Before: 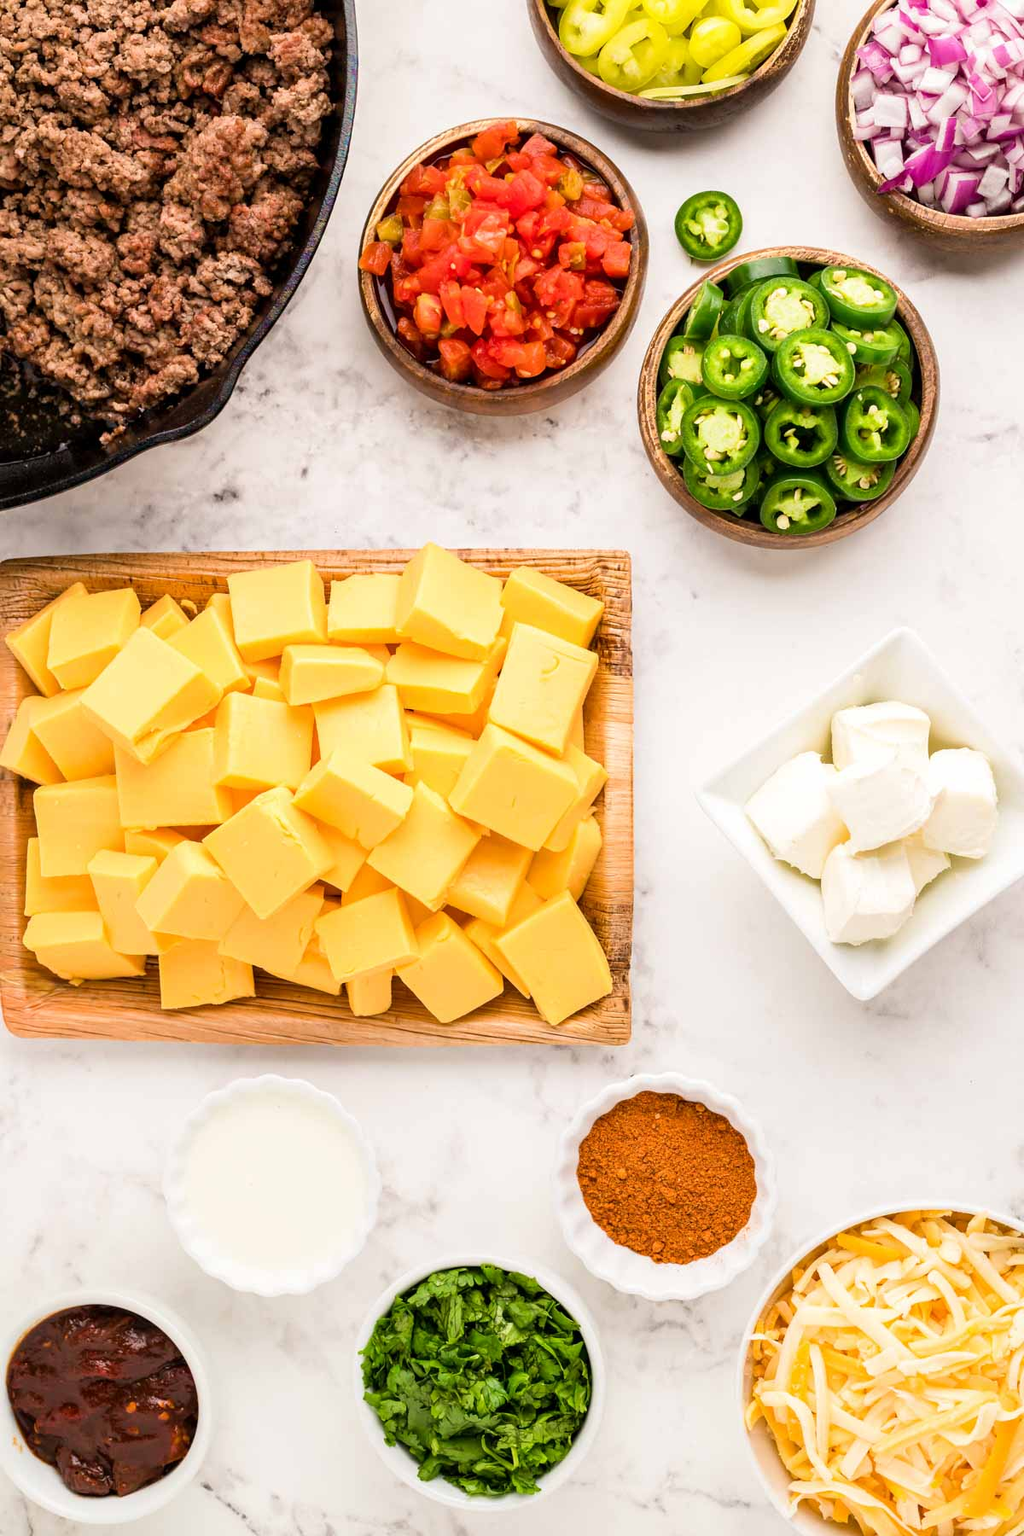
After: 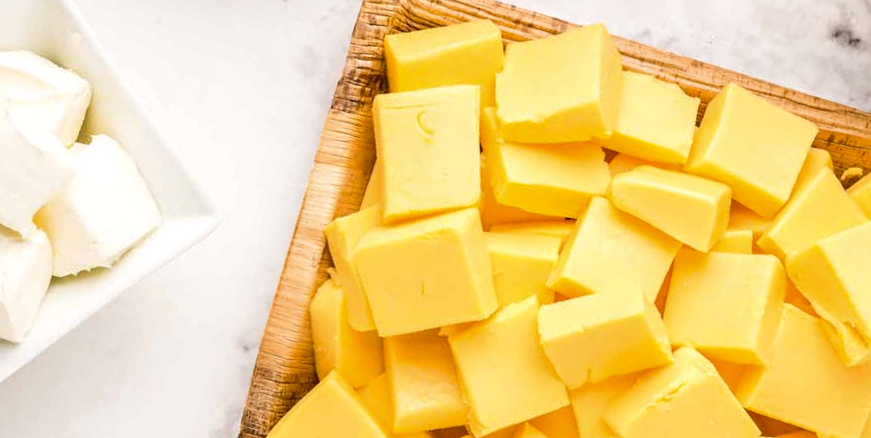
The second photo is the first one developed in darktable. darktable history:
color zones: curves: ch1 [(0, 0.513) (0.143, 0.524) (0.286, 0.511) (0.429, 0.506) (0.571, 0.503) (0.714, 0.503) (0.857, 0.508) (1, 0.513)]
crop and rotate: angle 16.12°, top 30.835%, bottom 35.653%
color contrast: green-magenta contrast 0.81
local contrast: highlights 100%, shadows 100%, detail 120%, midtone range 0.2
